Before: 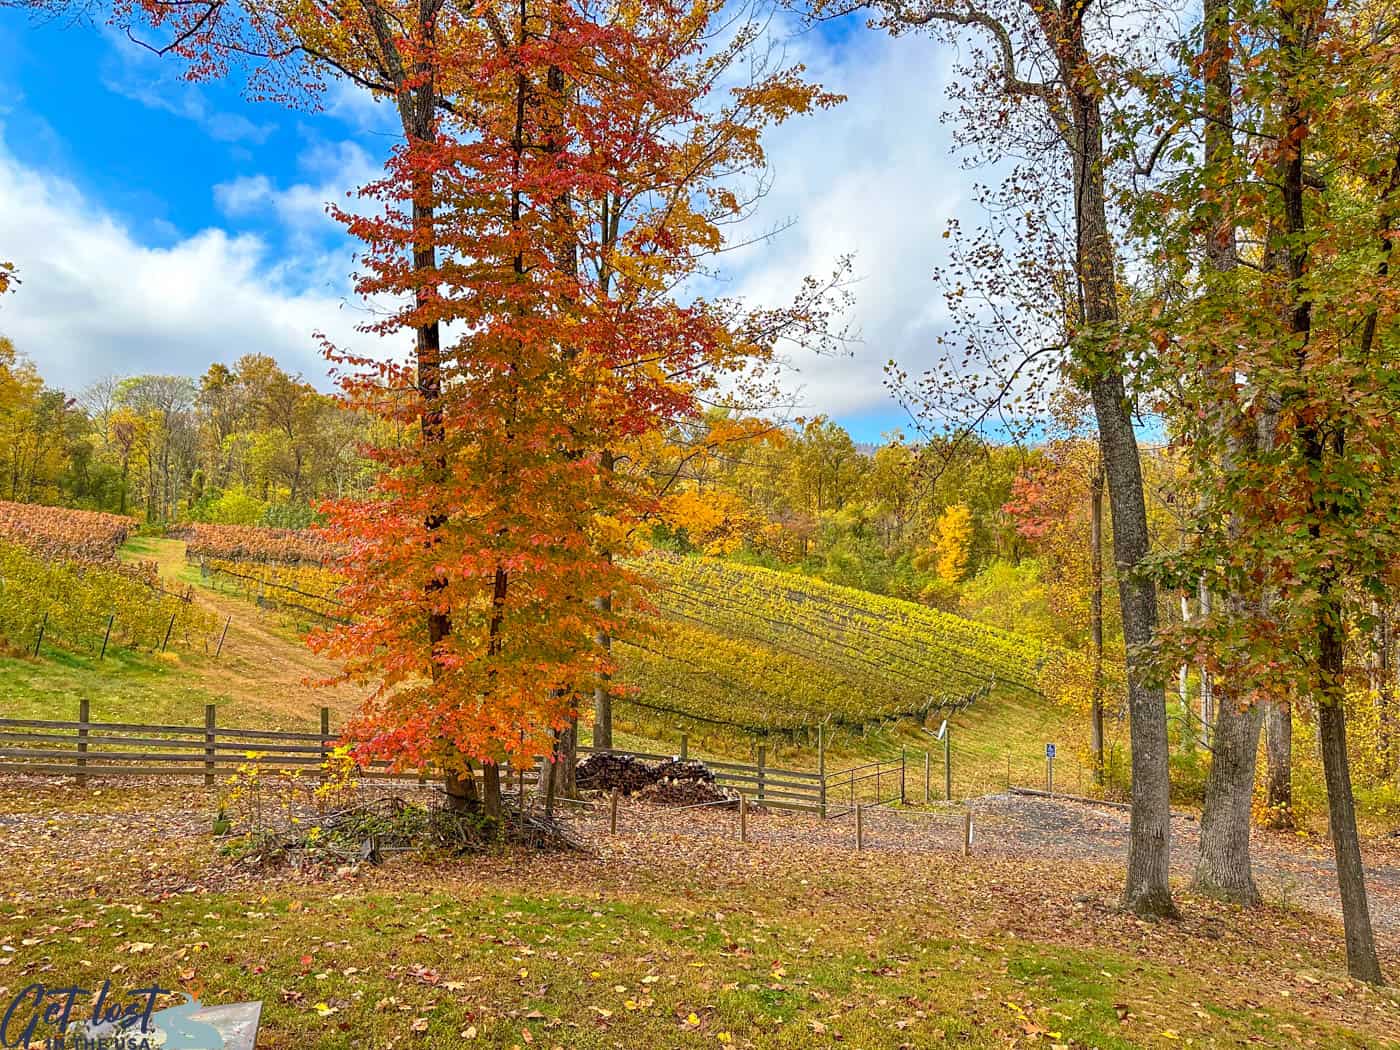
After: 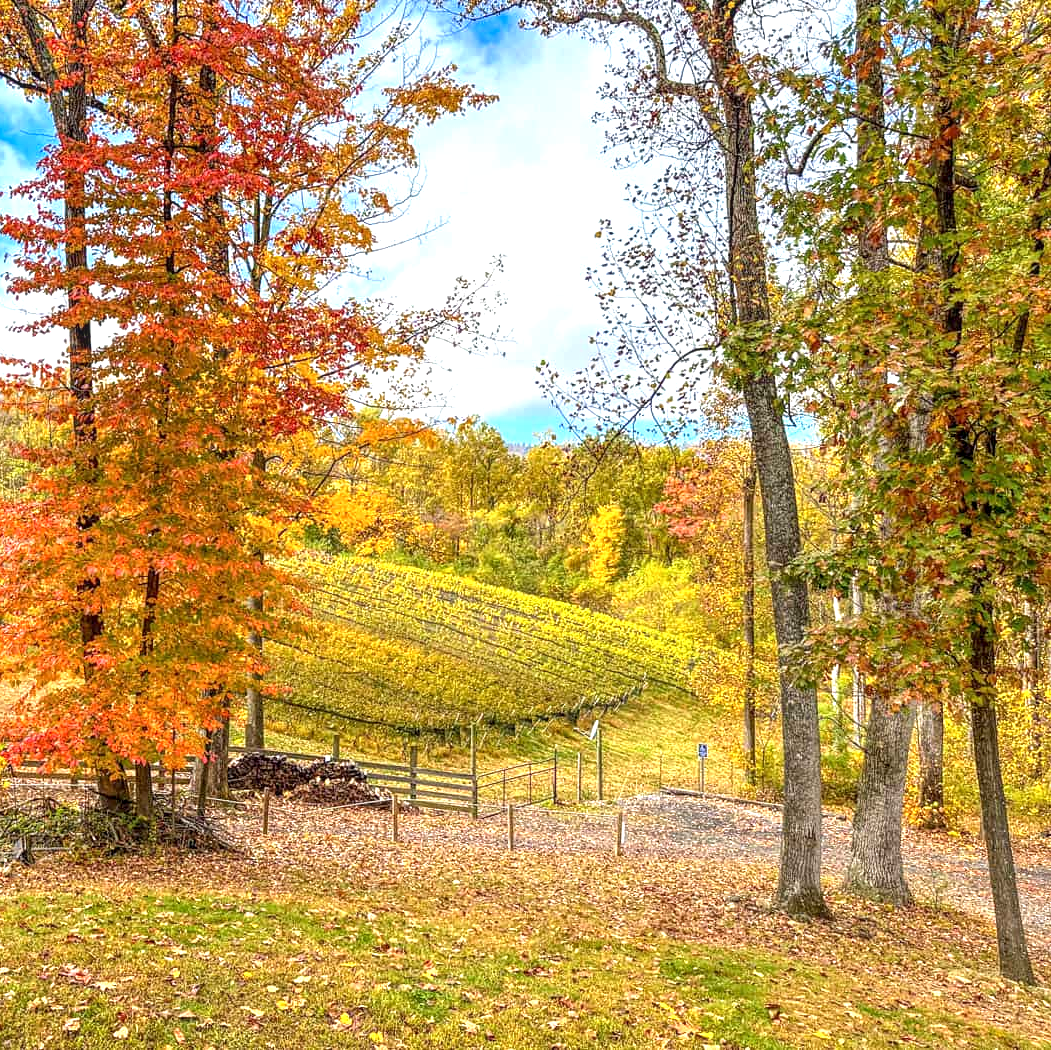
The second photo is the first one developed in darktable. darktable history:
tone equalizer: on, module defaults
crop and rotate: left 24.9%
exposure: exposure 0.693 EV, compensate exposure bias true, compensate highlight preservation false
local contrast: on, module defaults
